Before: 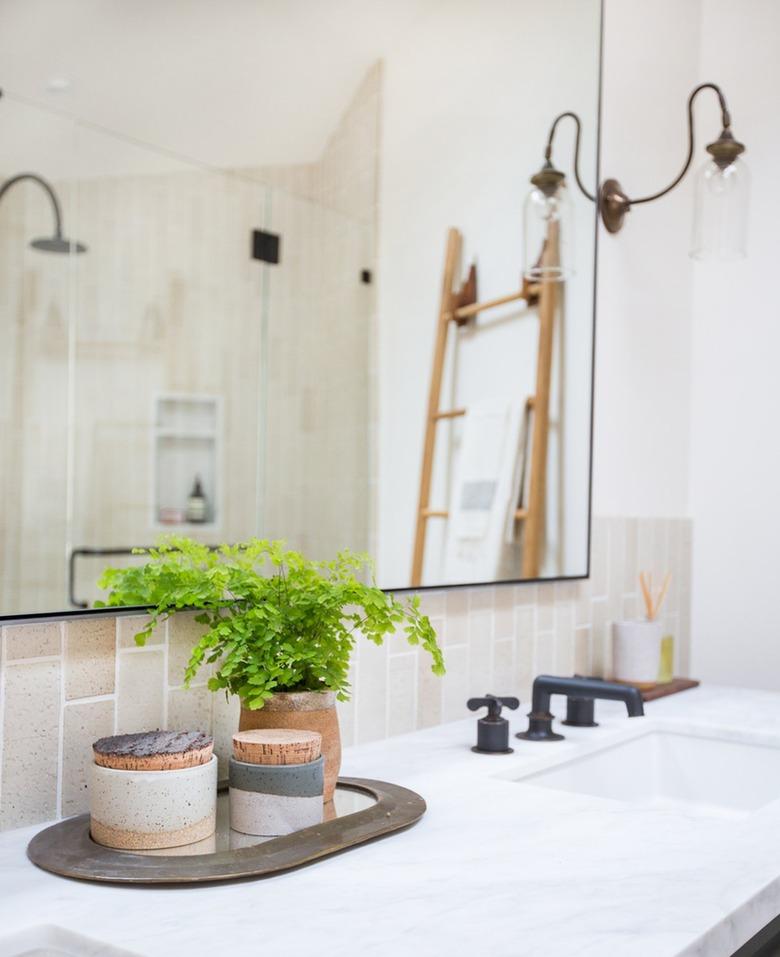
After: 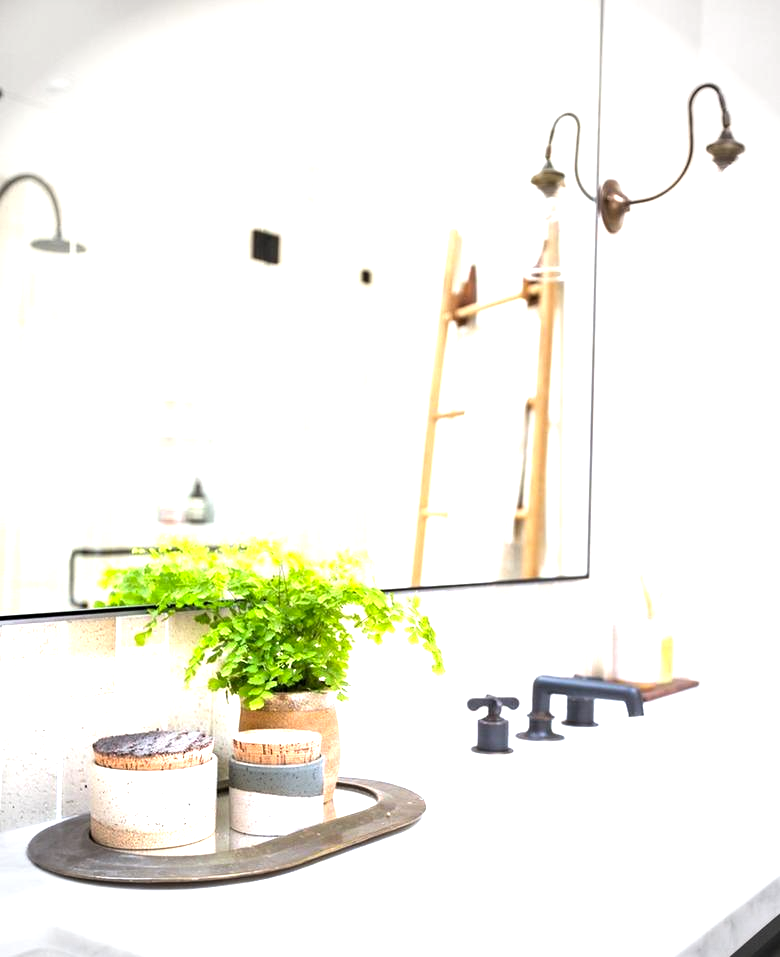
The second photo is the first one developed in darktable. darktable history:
vignetting: fall-off start 87.59%, fall-off radius 24.19%
levels: levels [0.012, 0.367, 0.697]
